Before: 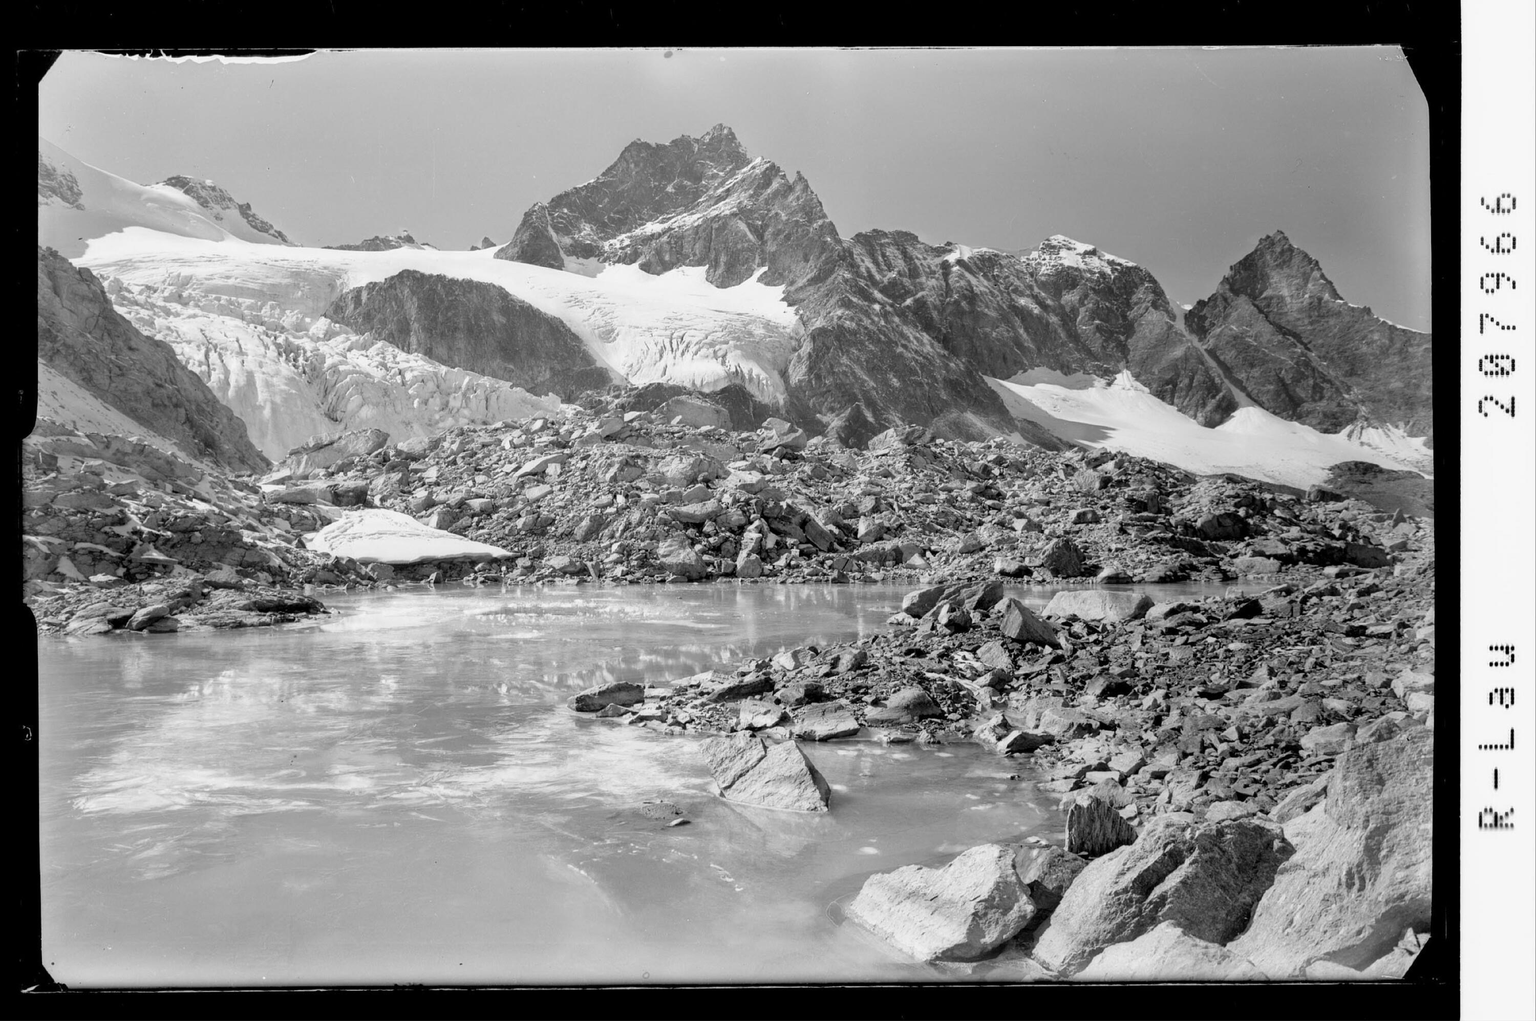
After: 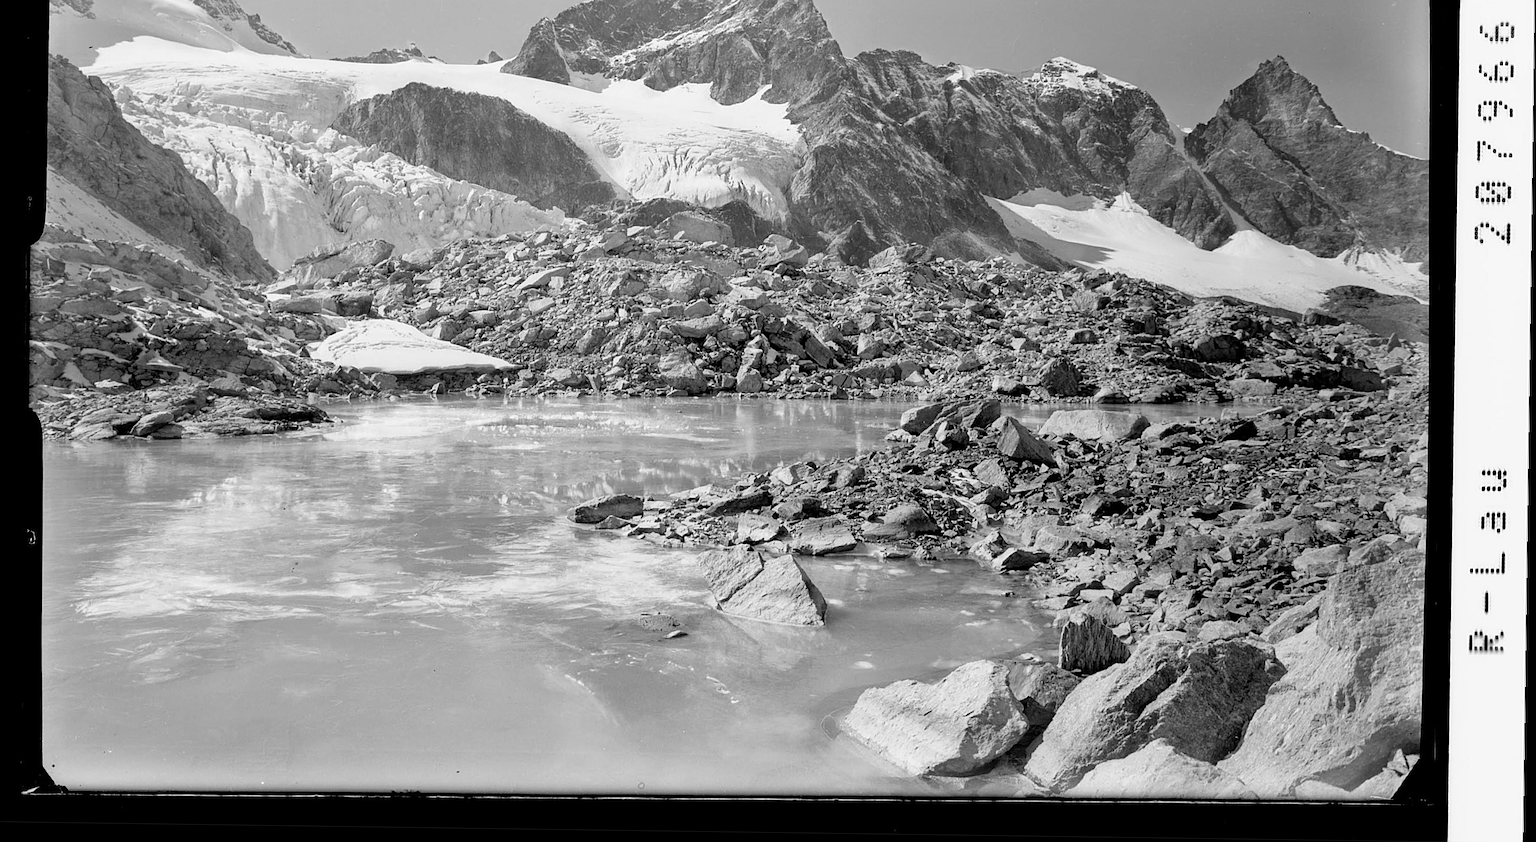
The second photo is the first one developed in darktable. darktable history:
sharpen: on, module defaults
rotate and perspective: rotation 0.8°, automatic cropping off
crop and rotate: top 18.507%
